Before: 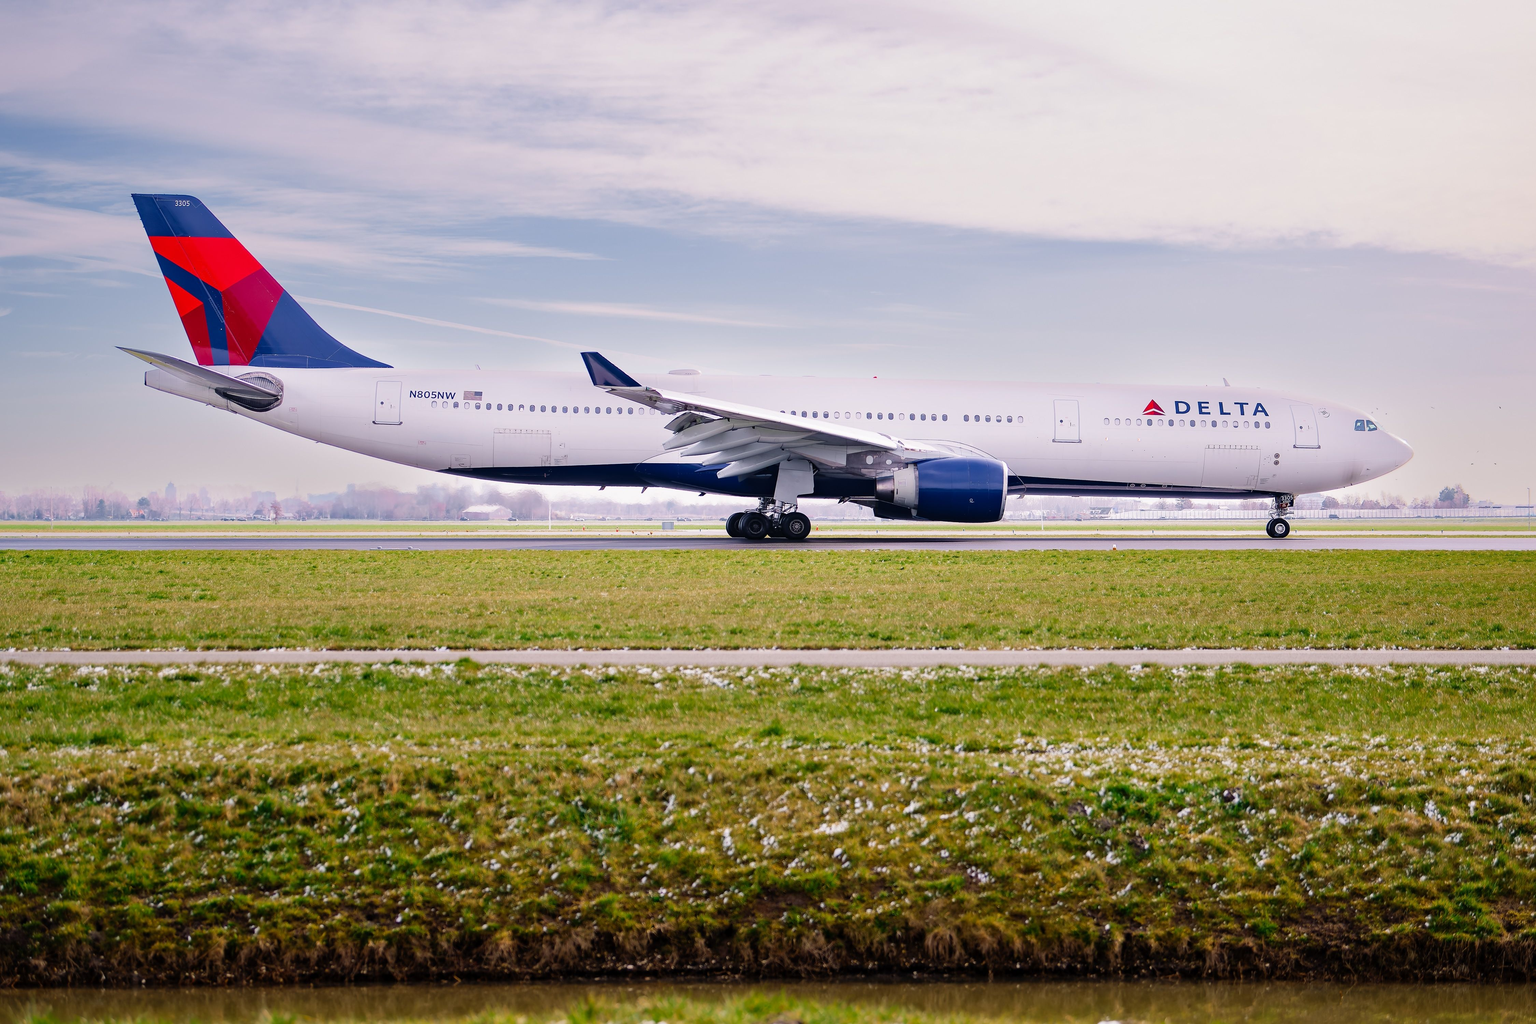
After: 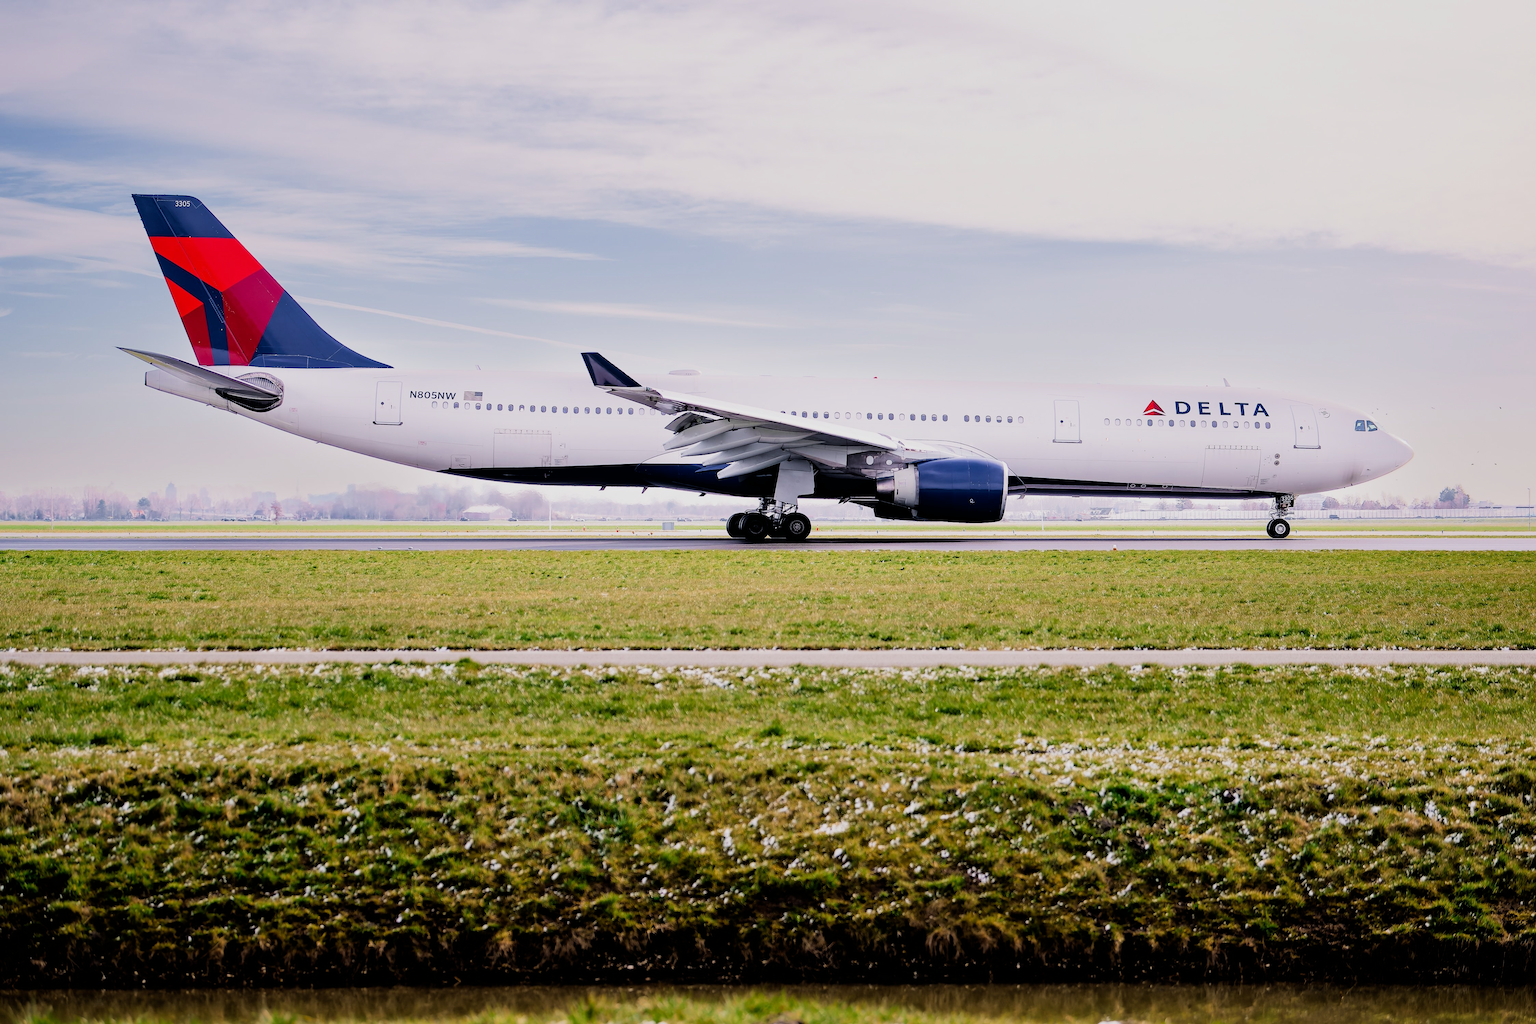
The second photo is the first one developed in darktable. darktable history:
filmic rgb: black relative exposure -5.03 EV, white relative exposure 3.96 EV, hardness 2.89, contrast 1.385, highlights saturation mix -30.36%
